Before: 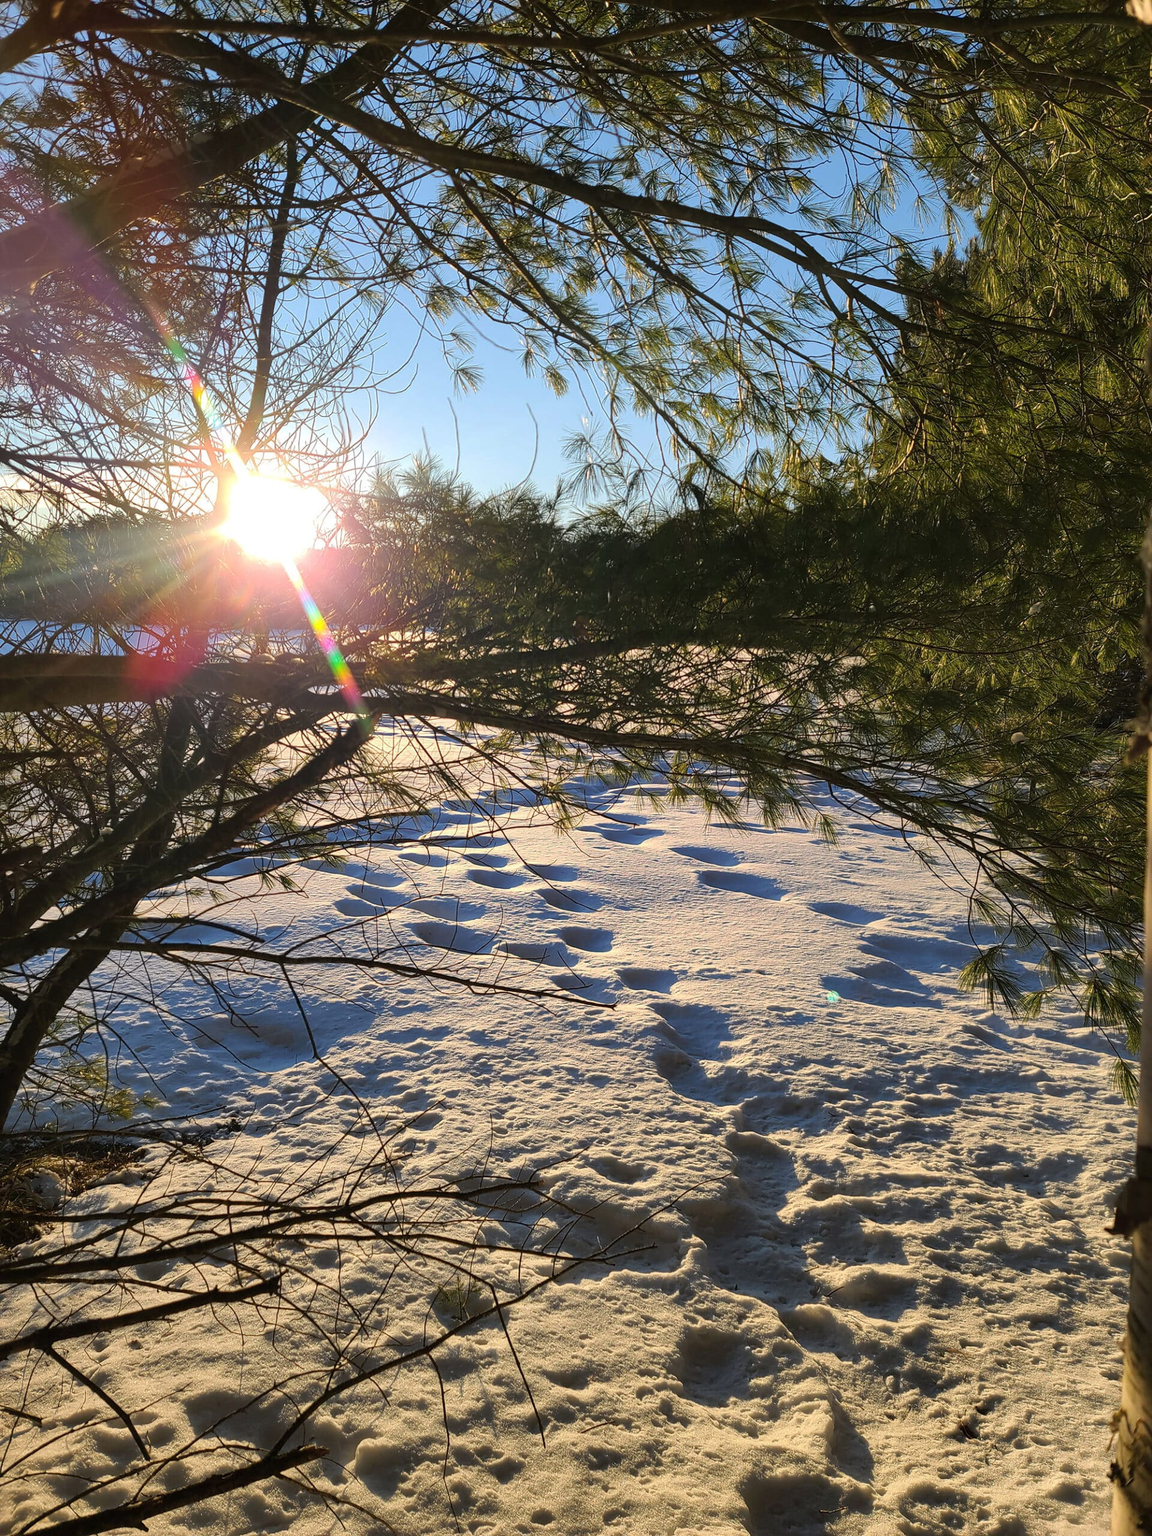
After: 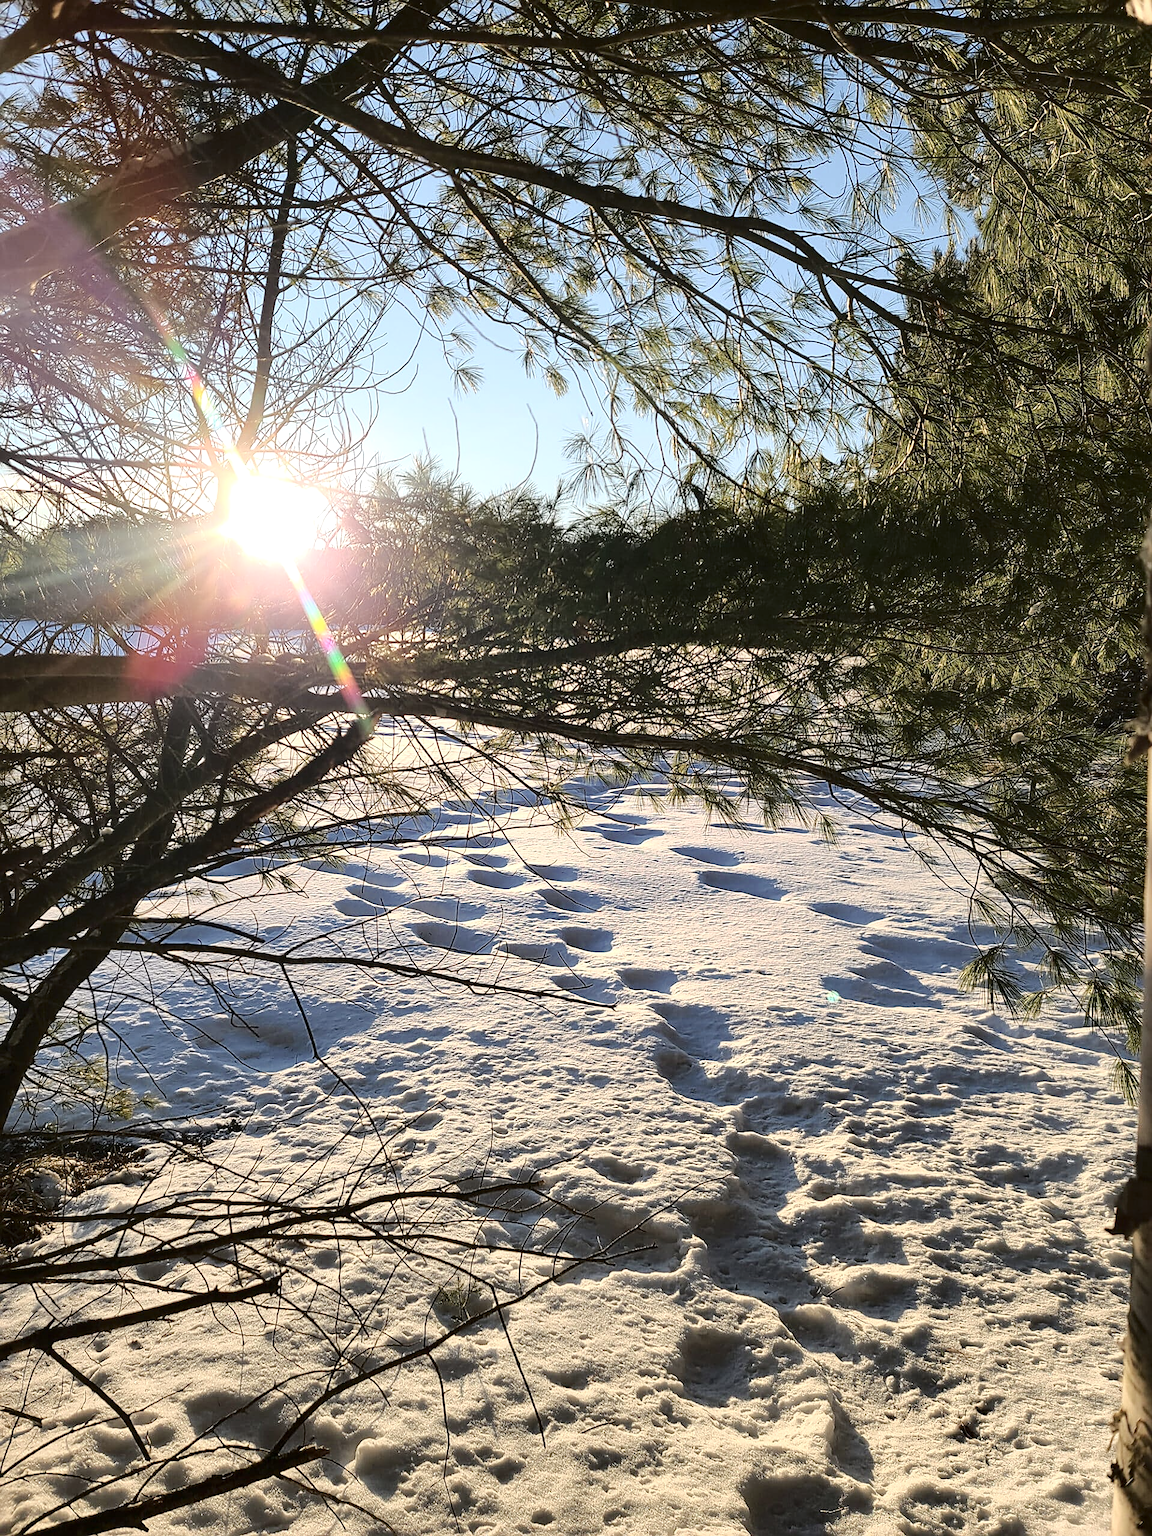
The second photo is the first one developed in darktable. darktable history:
exposure: exposure 1.146 EV, compensate highlight preservation false
tone curve: curves: ch0 [(0, 0) (0.08, 0.069) (0.4, 0.391) (0.6, 0.609) (0.92, 0.93) (1, 1)], color space Lab, independent channels, preserve colors none
sharpen: on, module defaults
tone equalizer: -8 EV -0.037 EV, -7 EV 0.023 EV, -6 EV -0.007 EV, -5 EV 0.006 EV, -4 EV -0.044 EV, -3 EV -0.232 EV, -2 EV -0.672 EV, -1 EV -0.988 EV, +0 EV -0.939 EV, edges refinement/feathering 500, mask exposure compensation -1.57 EV, preserve details no
contrast brightness saturation: contrast 0.25, saturation -0.322
